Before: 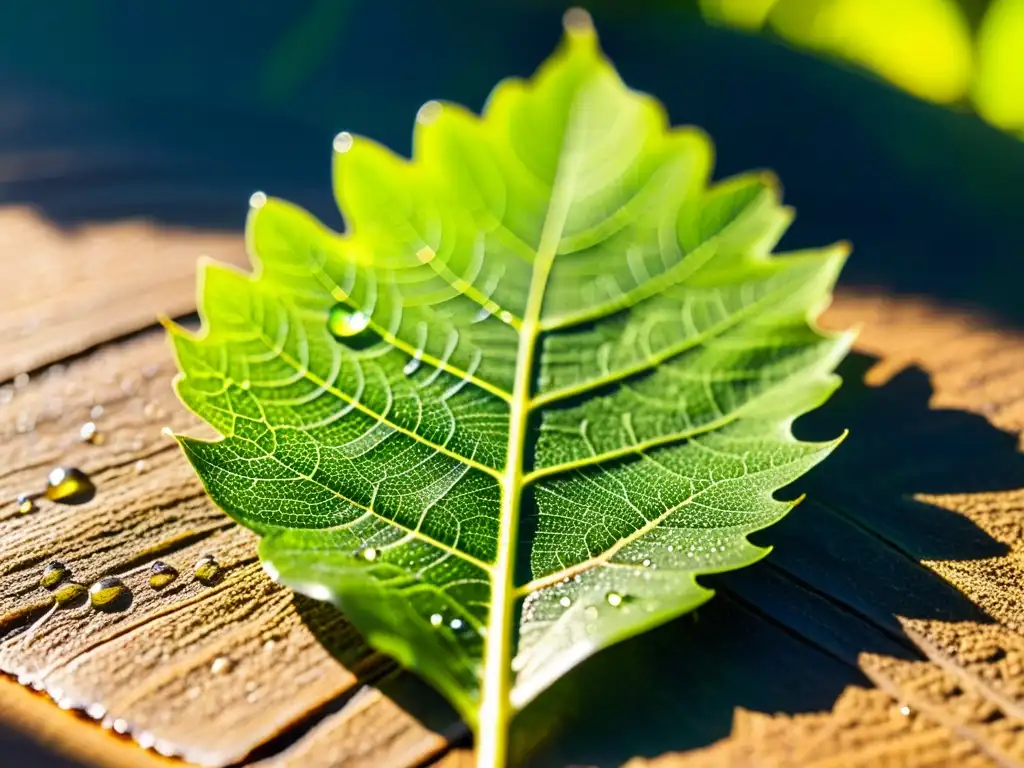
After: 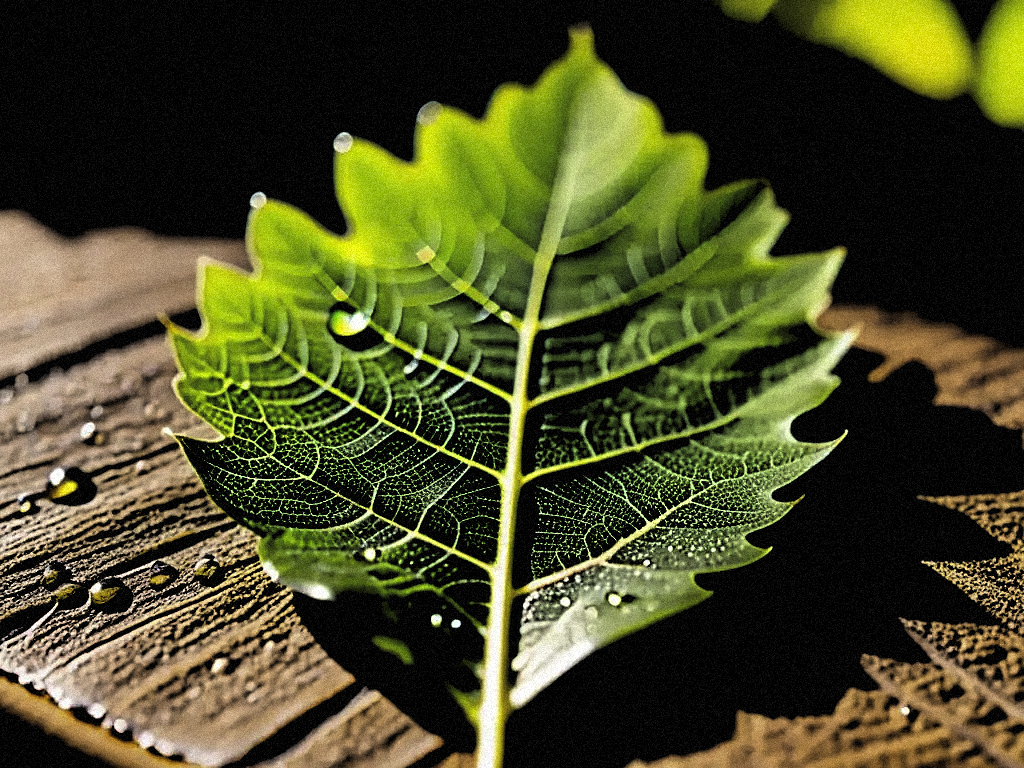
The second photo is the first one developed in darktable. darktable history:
white balance: red 1, blue 1
grain: strength 35%, mid-tones bias 0%
sharpen: amount 0.2
levels: levels [0.514, 0.759, 1]
